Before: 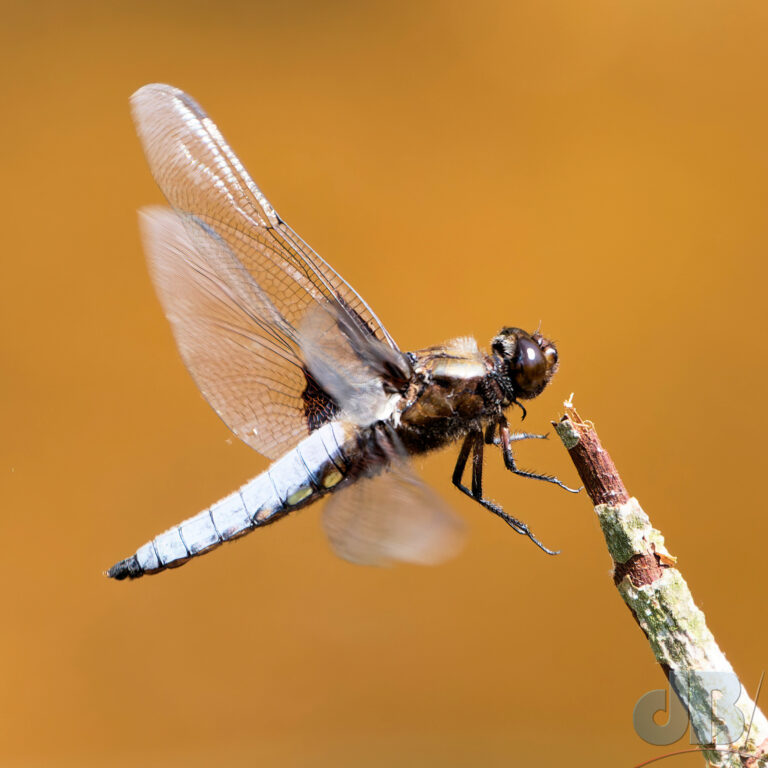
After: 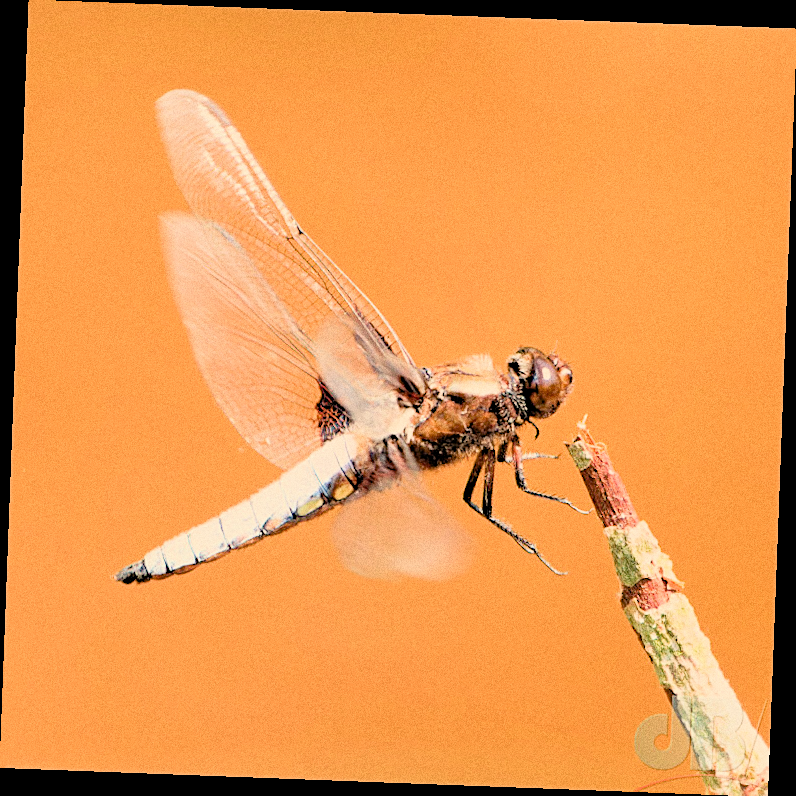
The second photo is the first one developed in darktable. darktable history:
grain: coarseness 9.61 ISO, strength 35.62%
rotate and perspective: rotation 2.17°, automatic cropping off
filmic rgb: middle gray luminance 3.44%, black relative exposure -5.92 EV, white relative exposure 6.33 EV, threshold 6 EV, dynamic range scaling 22.4%, target black luminance 0%, hardness 2.33, latitude 45.85%, contrast 0.78, highlights saturation mix 100%, shadows ↔ highlights balance 0.033%, add noise in highlights 0, preserve chrominance max RGB, color science v3 (2019), use custom middle-gray values true, iterations of high-quality reconstruction 0, contrast in highlights soft, enable highlight reconstruction true
sharpen: on, module defaults
white balance: red 1.138, green 0.996, blue 0.812
